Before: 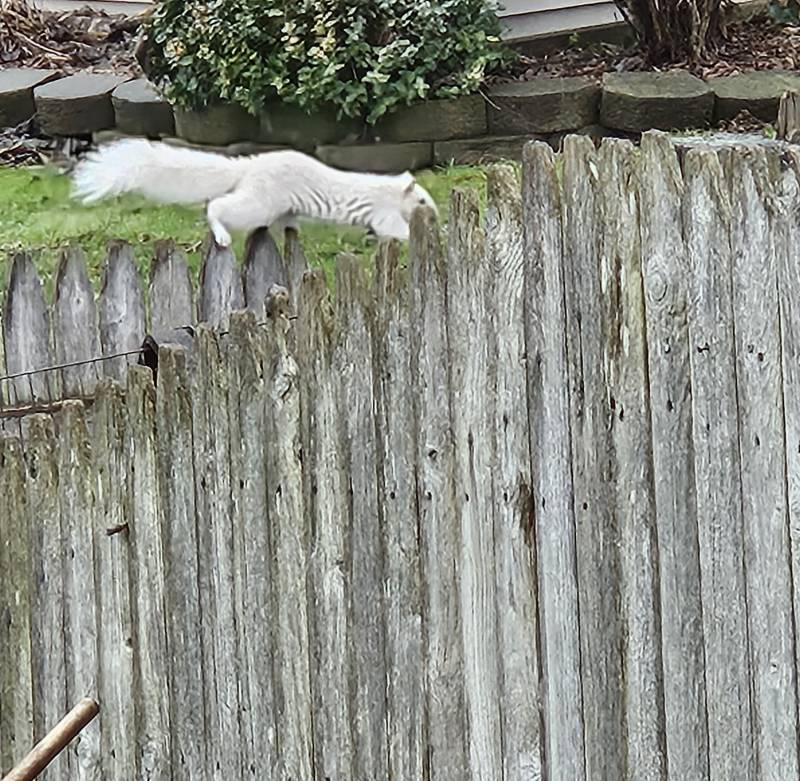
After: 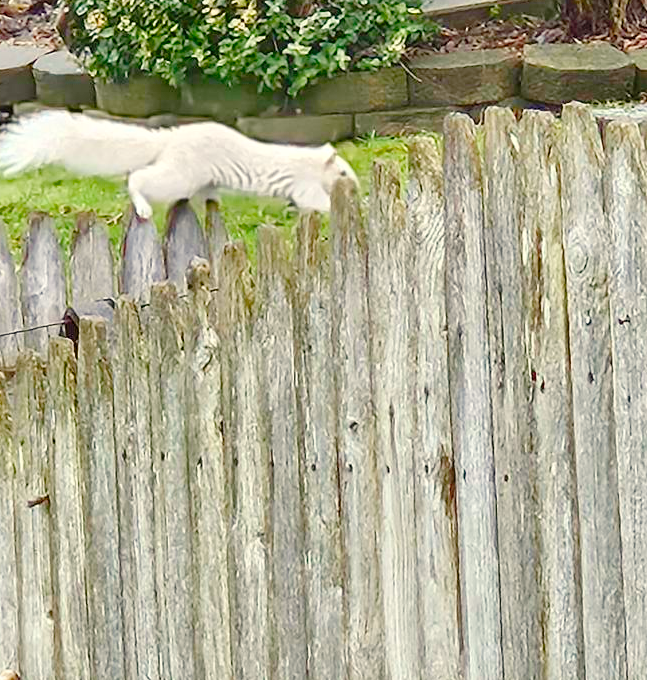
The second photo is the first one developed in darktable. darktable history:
levels: levels [0, 0.397, 0.955]
crop: left 9.909%, top 3.609%, right 9.197%, bottom 9.257%
color balance rgb: highlights gain › chroma 3.105%, highlights gain › hue 78.26°, perceptual saturation grading › global saturation 20%, perceptual saturation grading › highlights -25.508%, perceptual saturation grading › shadows 50.589%, global vibrance 20%
